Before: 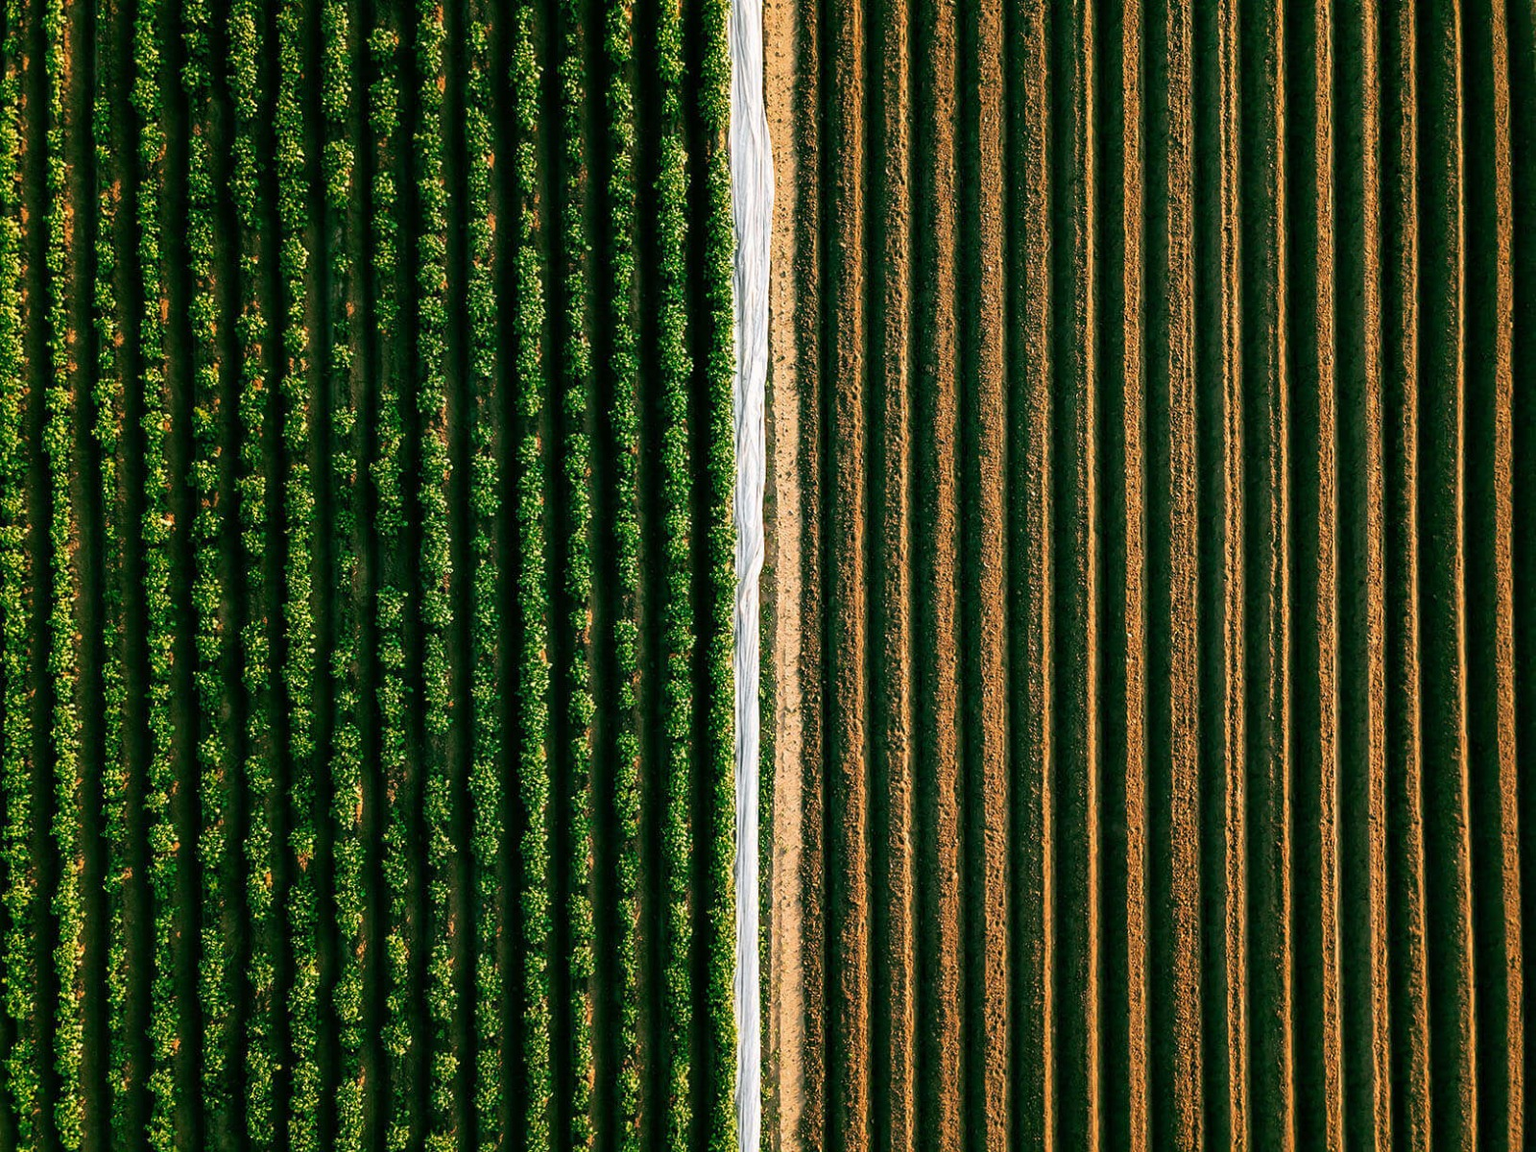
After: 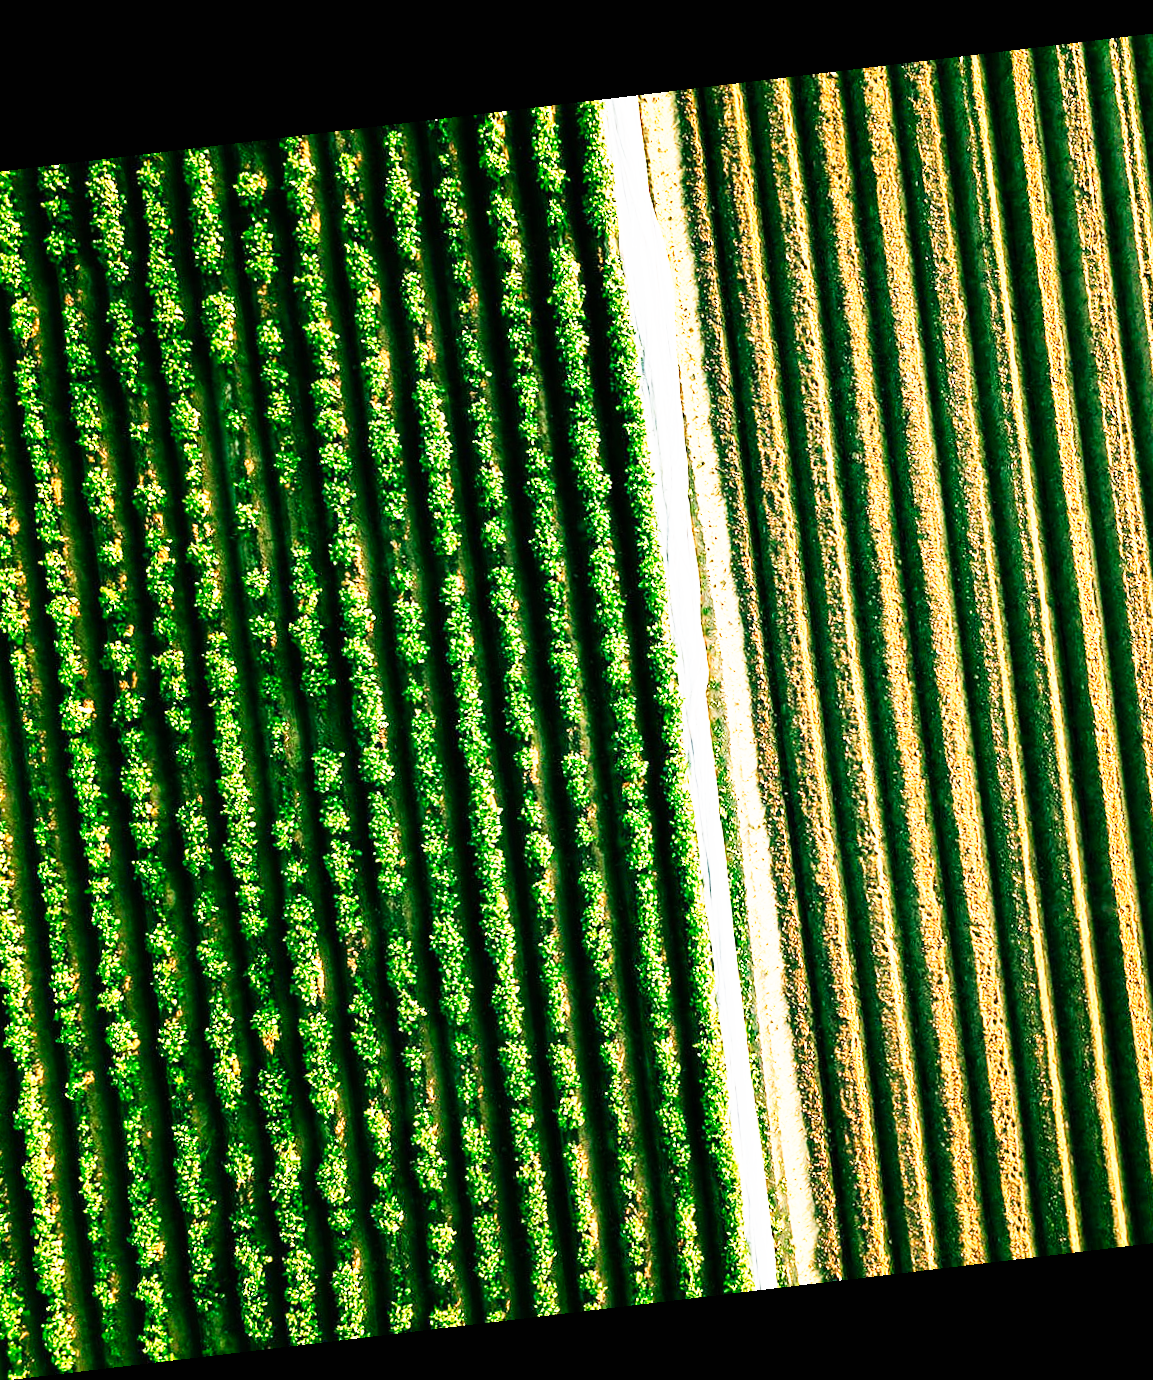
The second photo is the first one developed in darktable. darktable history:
rotate and perspective: rotation -6.83°, automatic cropping off
crop and rotate: left 8.786%, right 24.548%
exposure: black level correction 0, exposure 1.975 EV, compensate exposure bias true, compensate highlight preservation false
sigmoid: contrast 1.93, skew 0.29, preserve hue 0%
